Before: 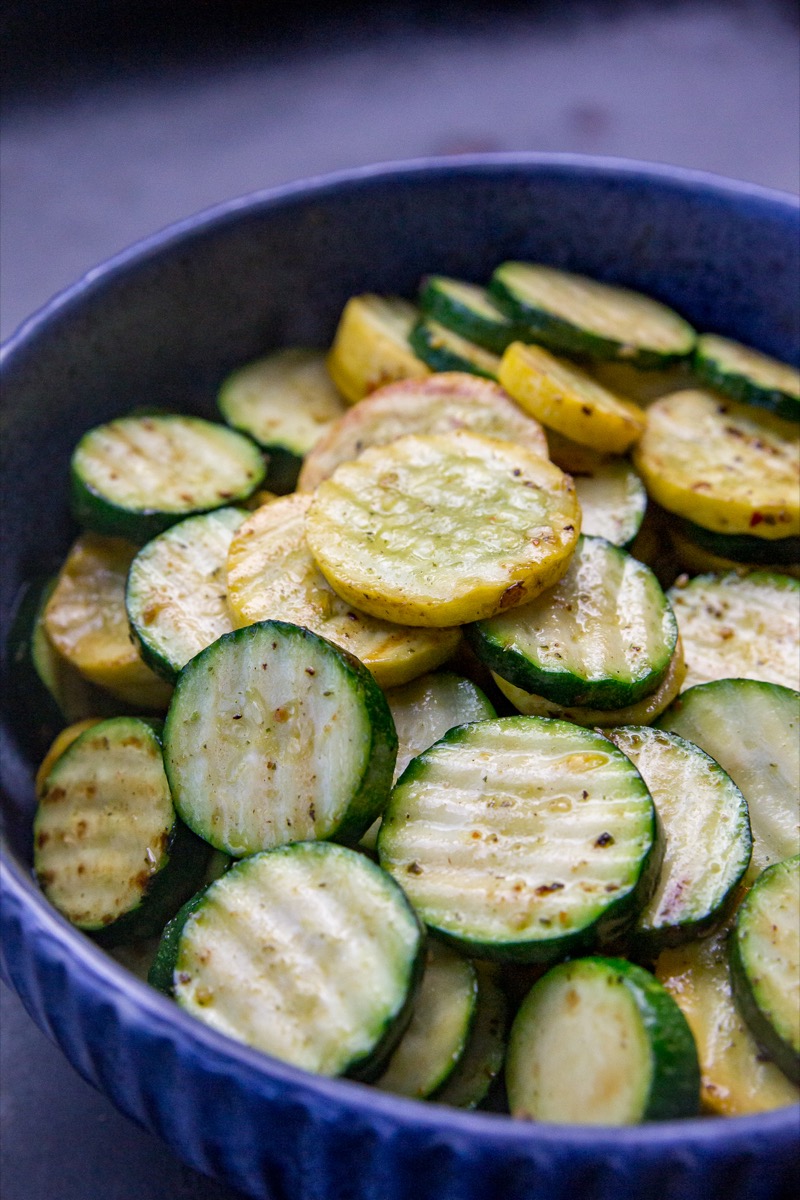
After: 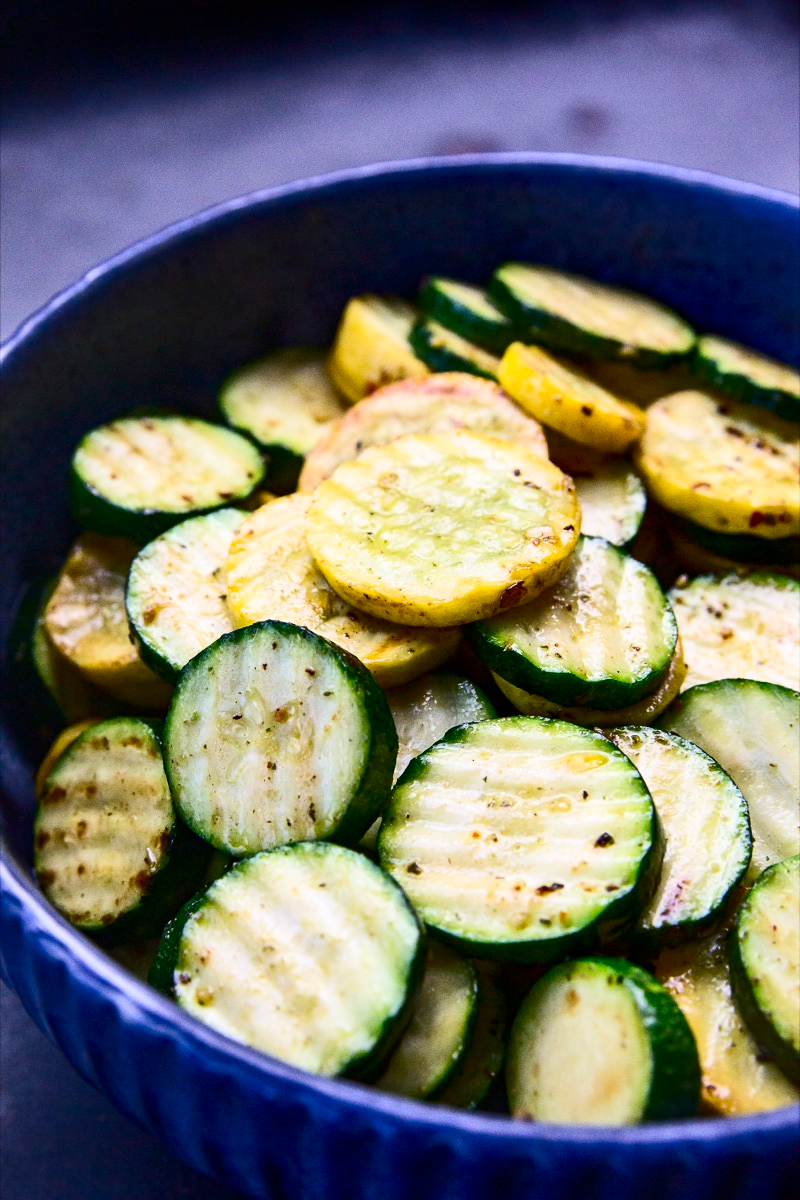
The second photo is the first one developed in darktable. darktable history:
contrast brightness saturation: contrast 0.399, brightness 0.05, saturation 0.262
